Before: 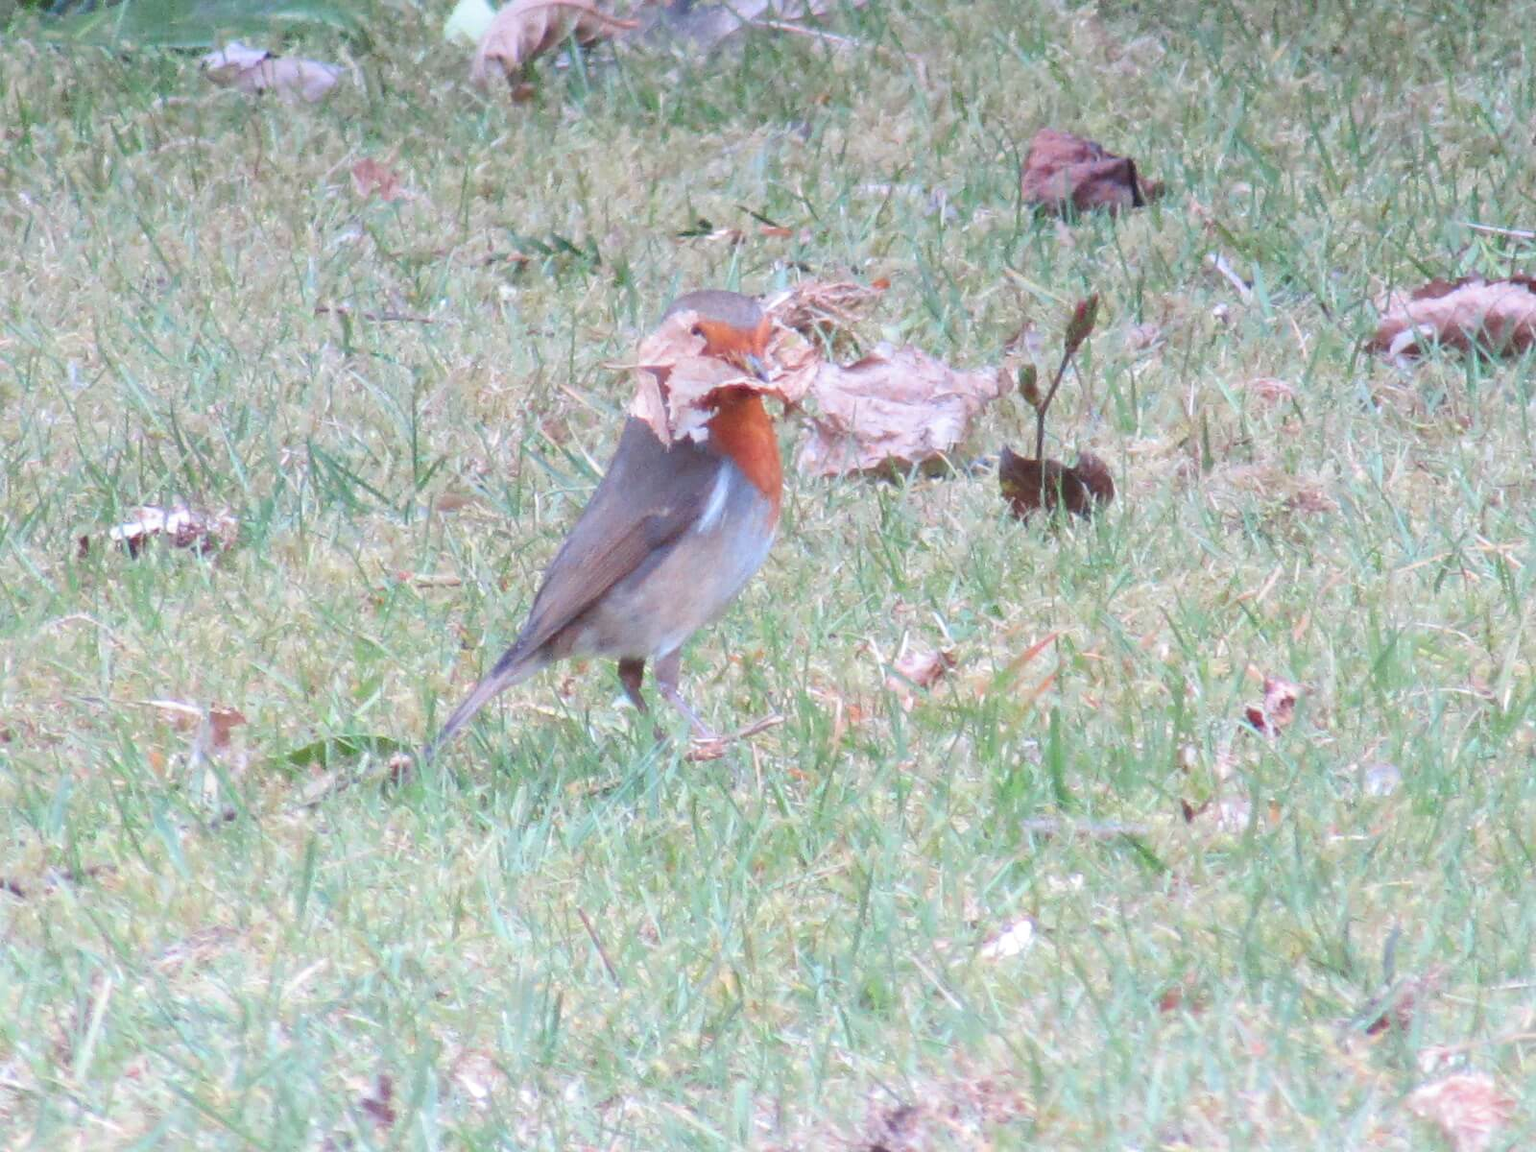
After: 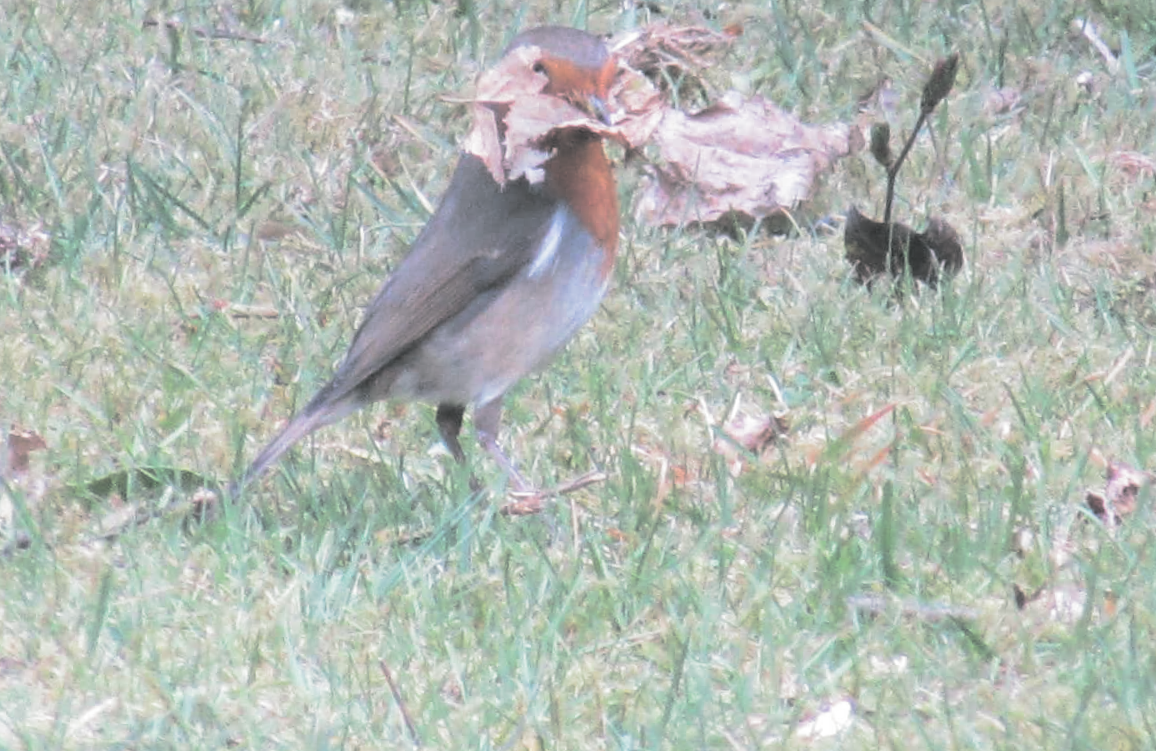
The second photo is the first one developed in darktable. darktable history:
crop and rotate: angle -3.37°, left 9.79%, top 20.73%, right 12.42%, bottom 11.82%
split-toning: shadows › hue 190.8°, shadows › saturation 0.05, highlights › hue 54°, highlights › saturation 0.05, compress 0%
